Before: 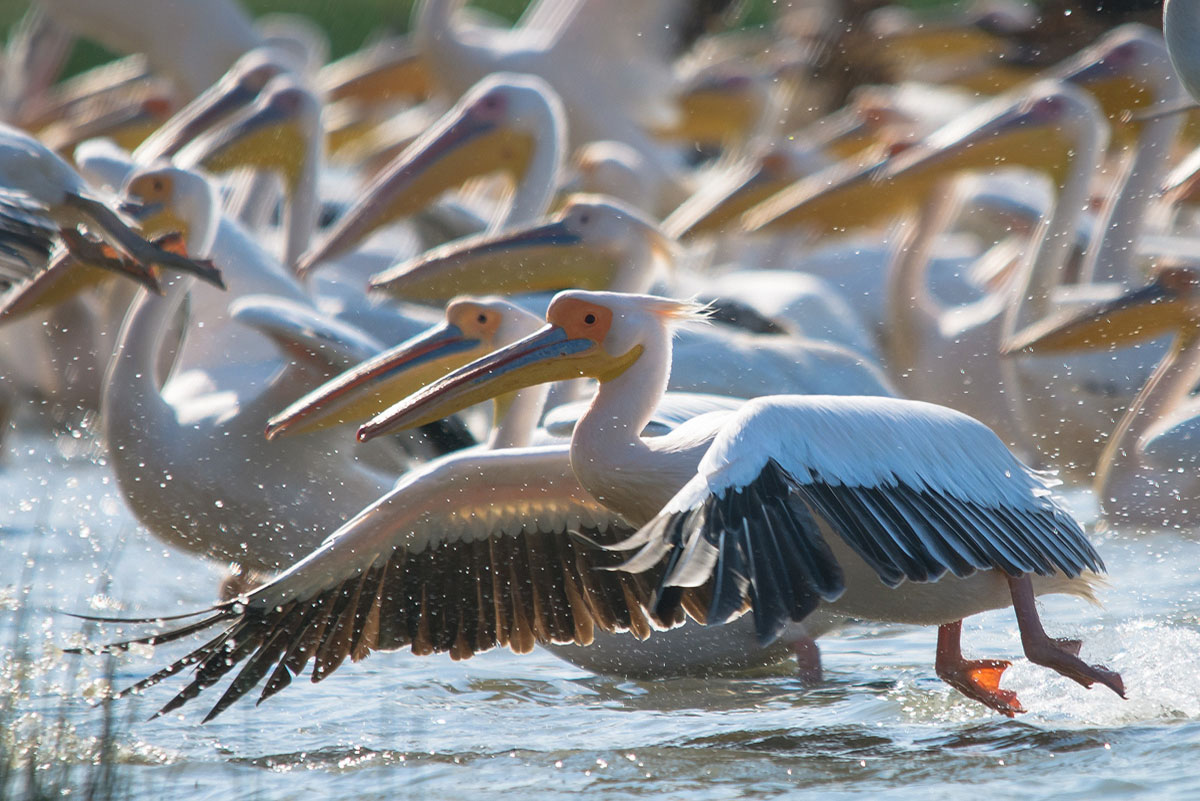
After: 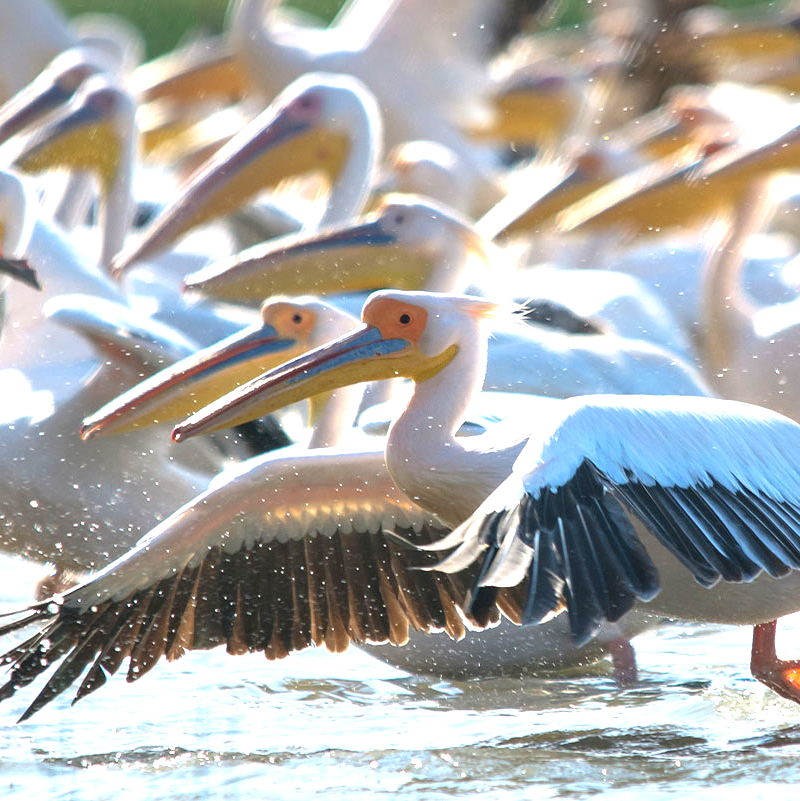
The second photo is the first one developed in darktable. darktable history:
levels: levels [0, 0.374, 0.749]
crop and rotate: left 15.446%, right 17.836%
